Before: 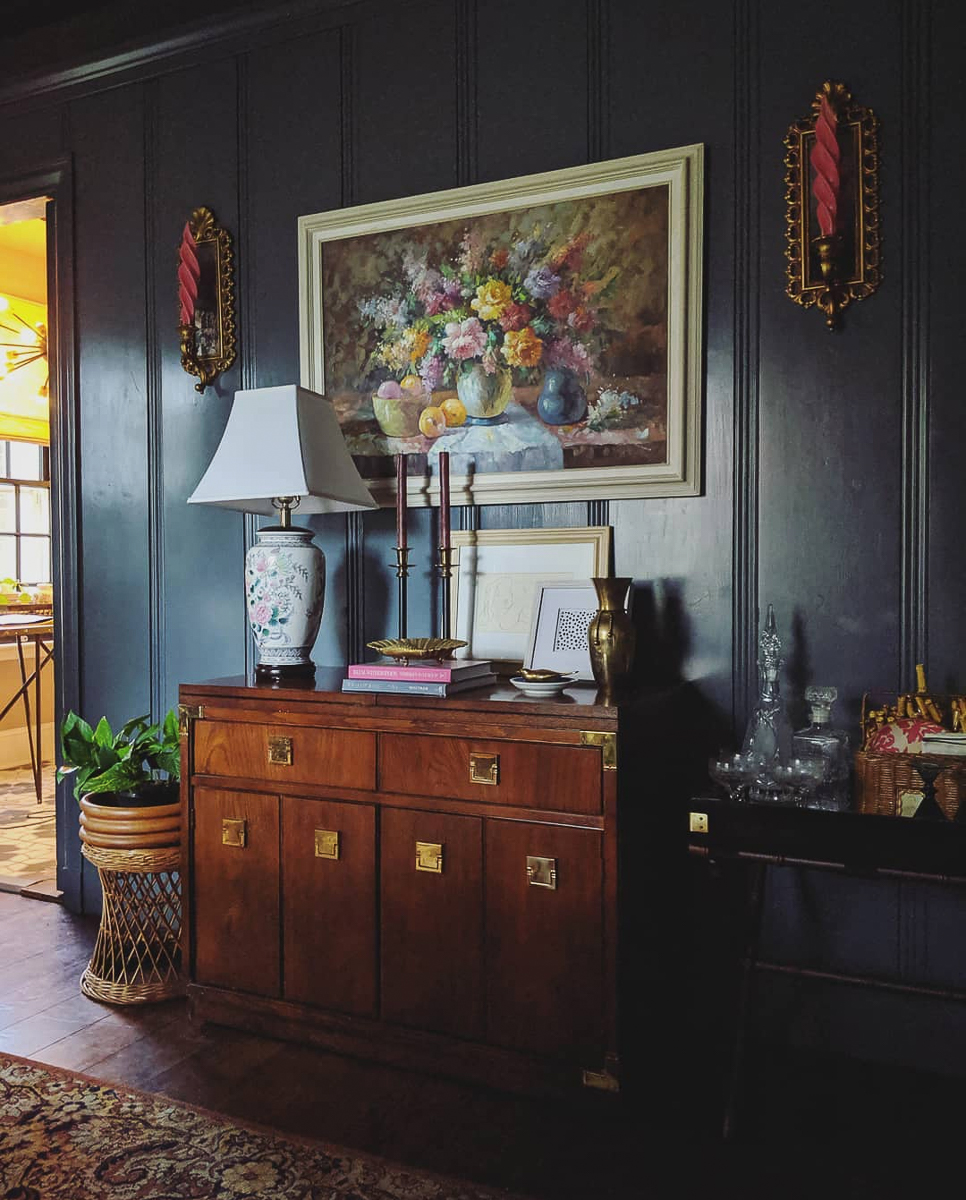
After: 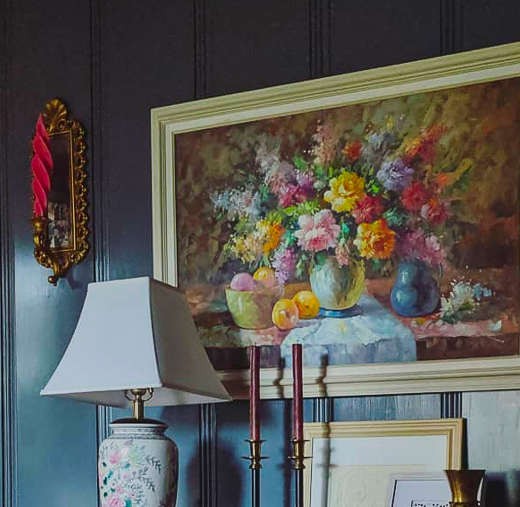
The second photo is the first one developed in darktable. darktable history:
exposure: black level correction 0, exposure -0.766 EV, compensate highlight preservation false
crop: left 15.306%, top 9.065%, right 30.789%, bottom 48.638%
base curve: curves: ch0 [(0, 0) (0.088, 0.125) (0.176, 0.251) (0.354, 0.501) (0.613, 0.749) (1, 0.877)], preserve colors none
color contrast: green-magenta contrast 1.69, blue-yellow contrast 1.49
